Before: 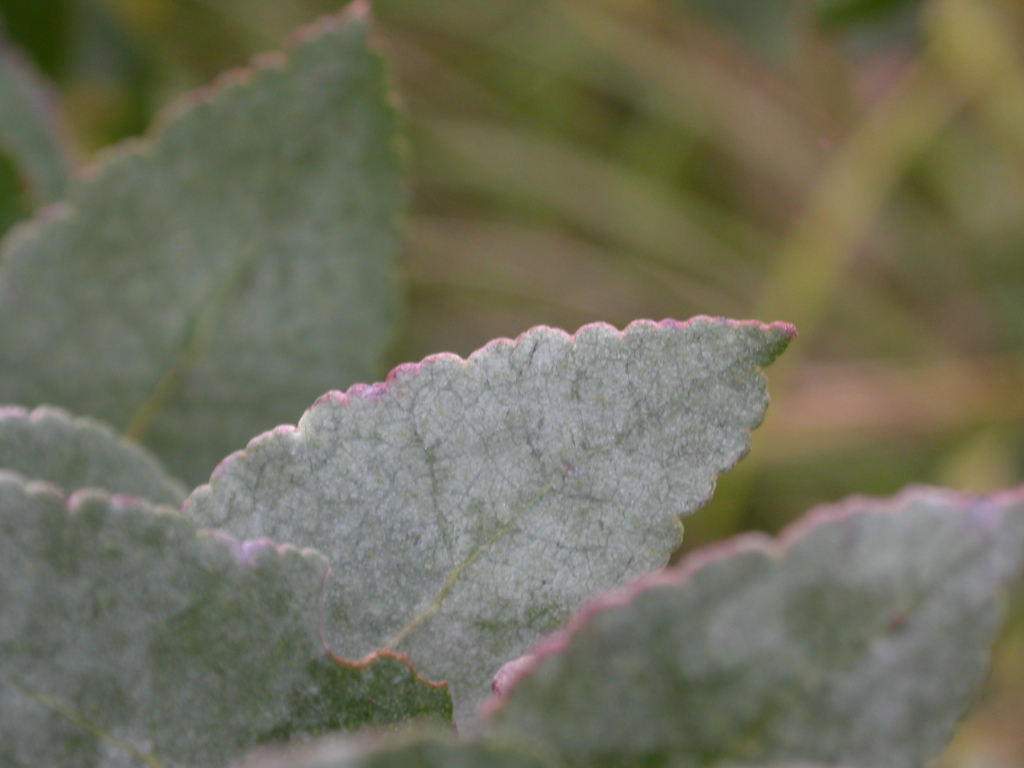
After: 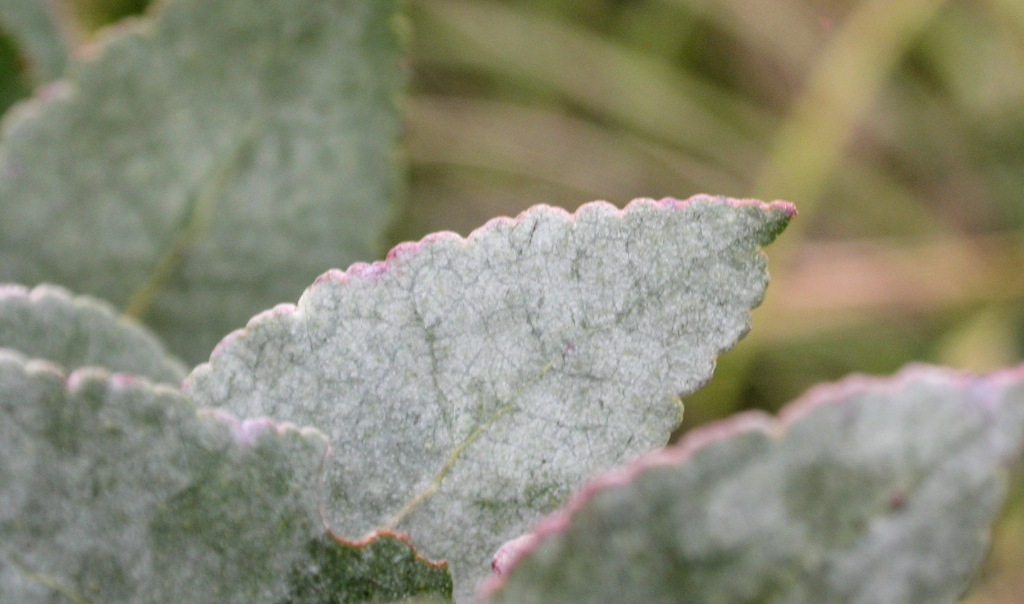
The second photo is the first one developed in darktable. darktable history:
filmic rgb: black relative exposure -5.02 EV, white relative exposure 3.99 EV, hardness 2.9, contrast 1.297, highlights saturation mix -31.43%
crop and rotate: top 15.856%, bottom 5.445%
exposure: black level correction -0.001, exposure 0.528 EV, compensate highlight preservation false
local contrast: highlights 2%, shadows 6%, detail 133%
